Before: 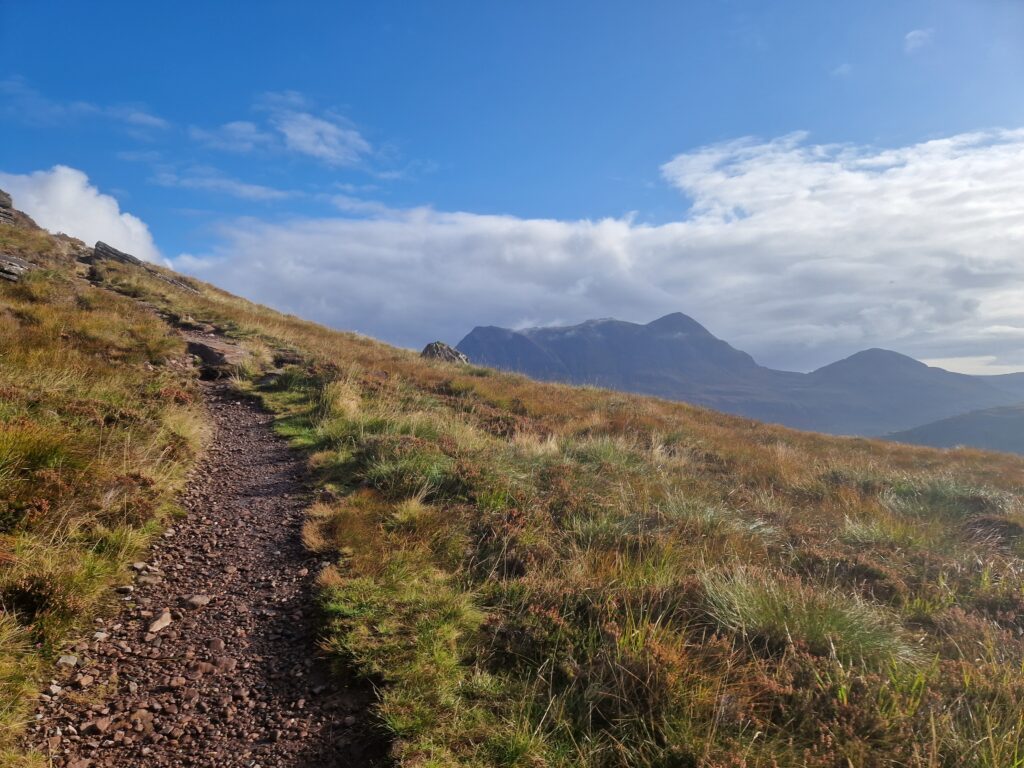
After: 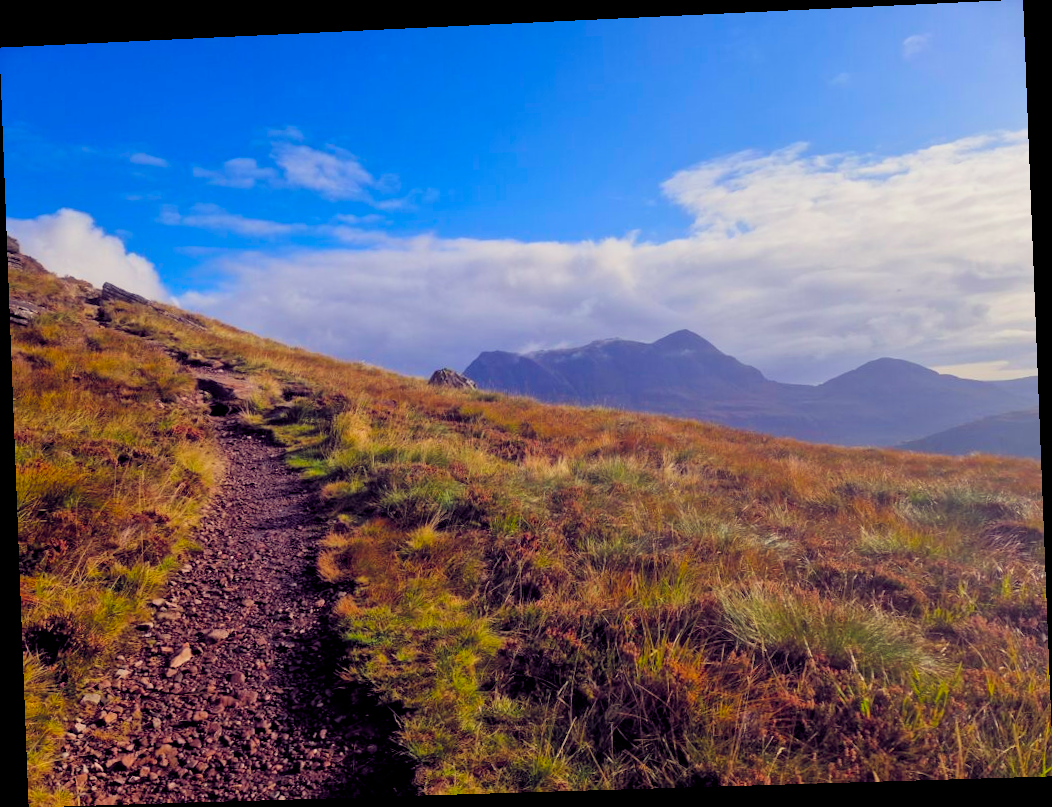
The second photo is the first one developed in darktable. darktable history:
color balance rgb: linear chroma grading › global chroma 15%, perceptual saturation grading › global saturation 30%
filmic rgb: middle gray luminance 18.42%, black relative exposure -9 EV, white relative exposure 3.75 EV, threshold 6 EV, target black luminance 0%, hardness 4.85, latitude 67.35%, contrast 0.955, highlights saturation mix 20%, shadows ↔ highlights balance 21.36%, add noise in highlights 0, preserve chrominance luminance Y, color science v3 (2019), use custom middle-gray values true, iterations of high-quality reconstruction 0, contrast in highlights soft, enable highlight reconstruction true
rotate and perspective: rotation -2.22°, lens shift (horizontal) -0.022, automatic cropping off
color balance: lift [1.001, 0.997, 0.99, 1.01], gamma [1.007, 1, 0.975, 1.025], gain [1, 1.065, 1.052, 0.935], contrast 13.25%
